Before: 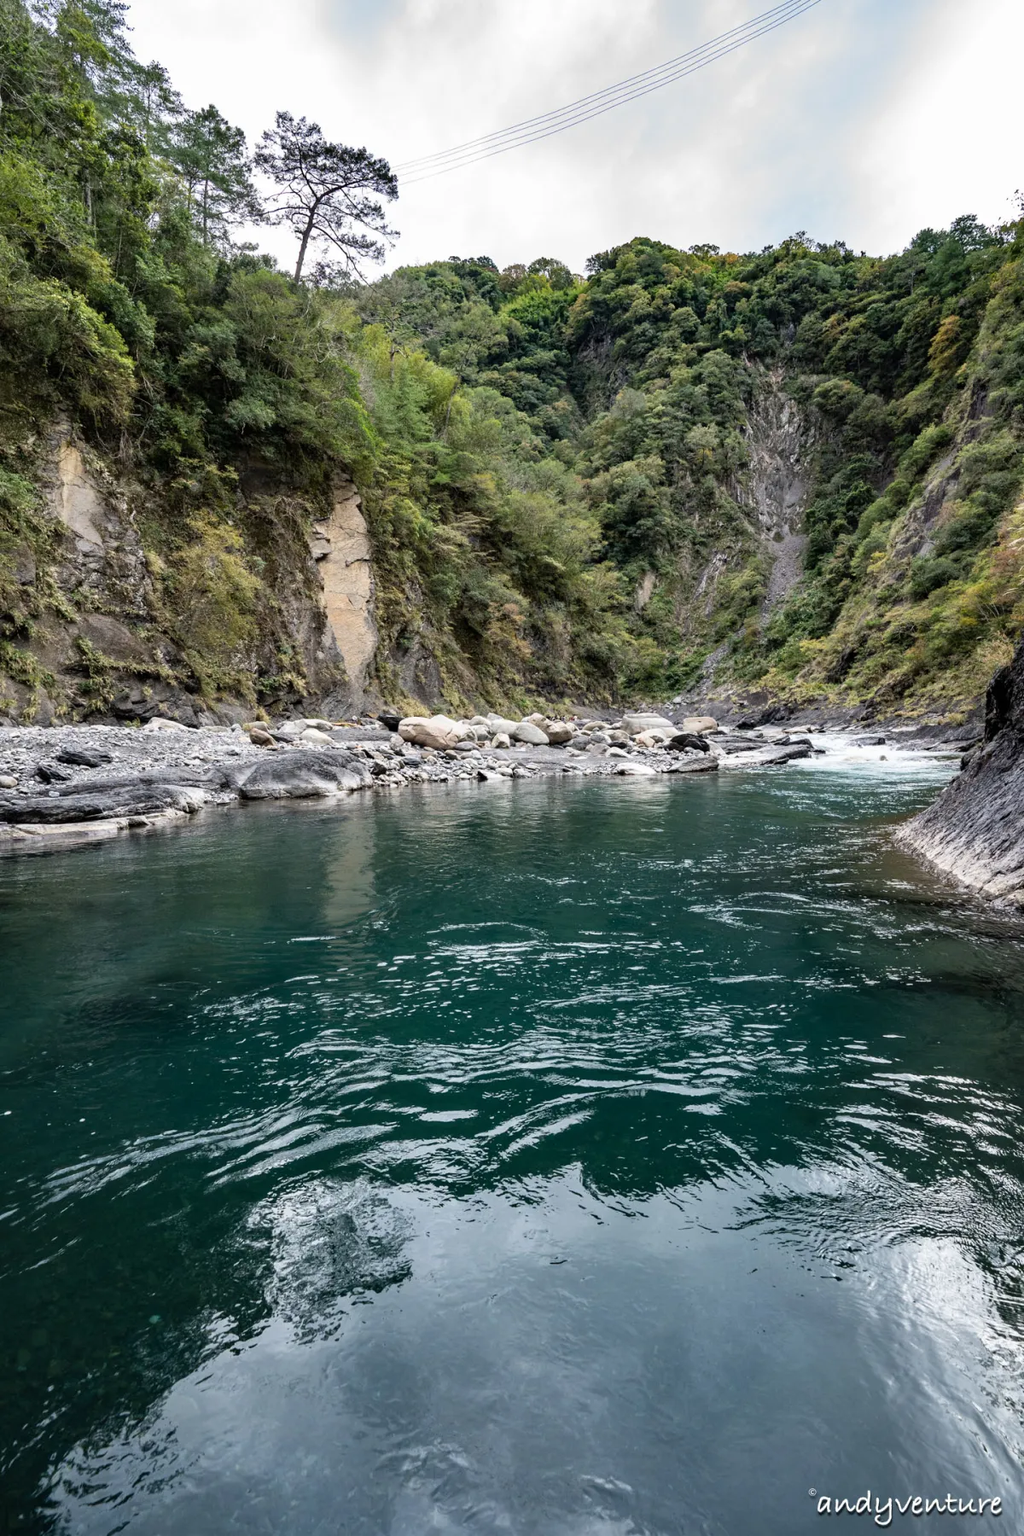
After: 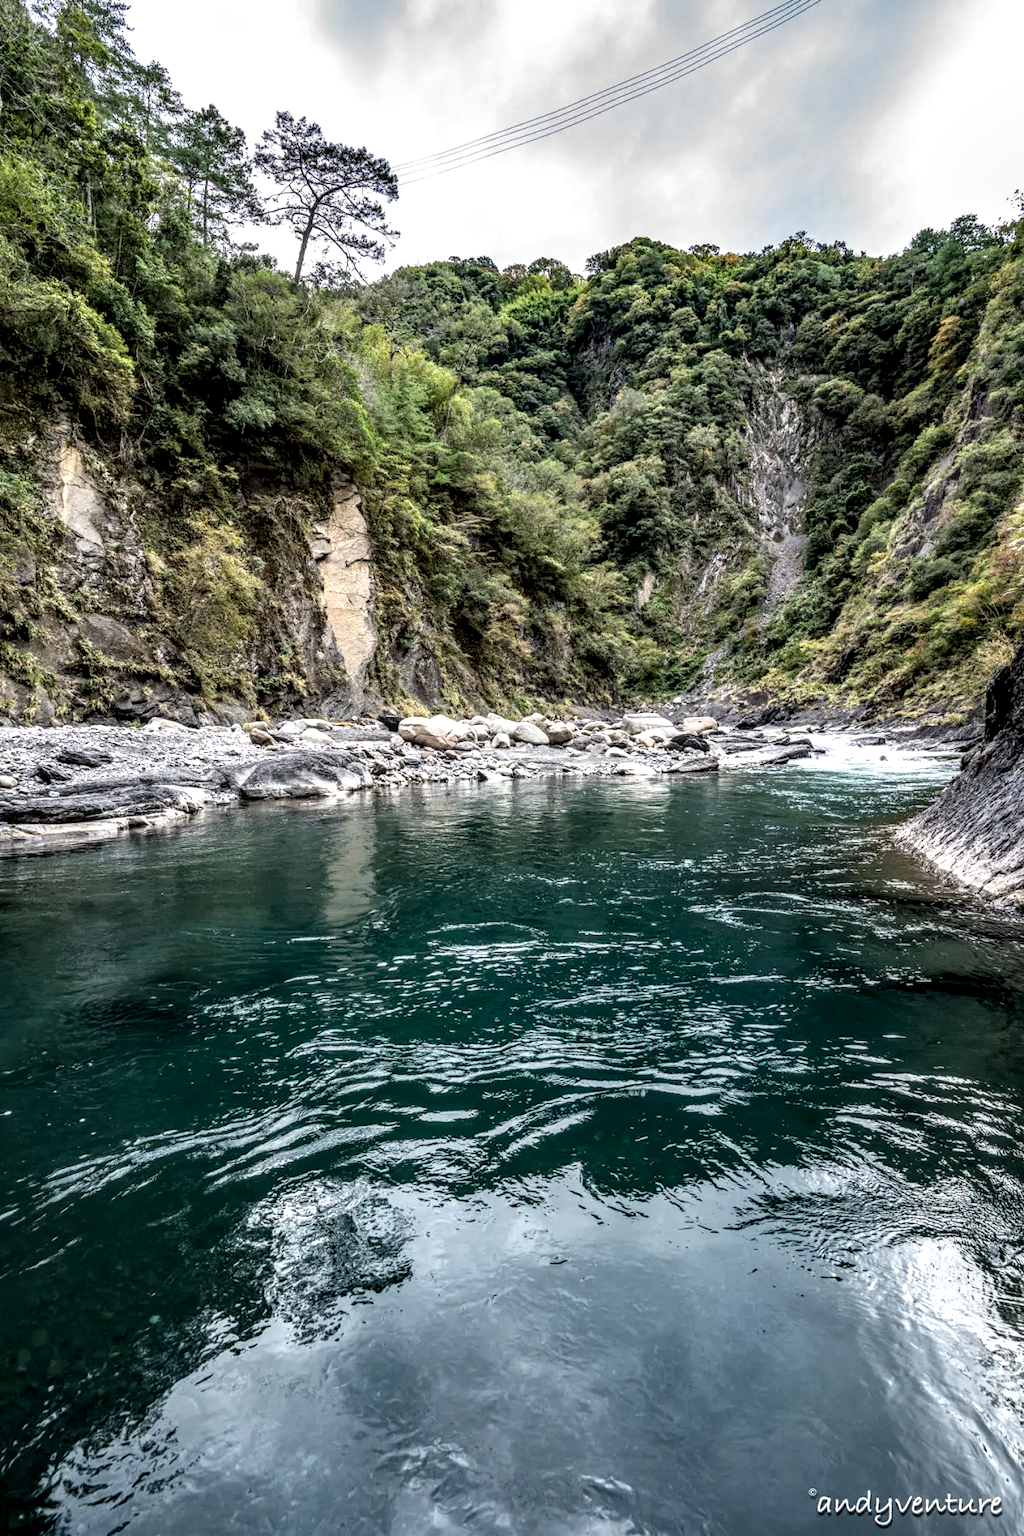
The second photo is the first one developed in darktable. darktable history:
local contrast: highlights 1%, shadows 0%, detail 181%
